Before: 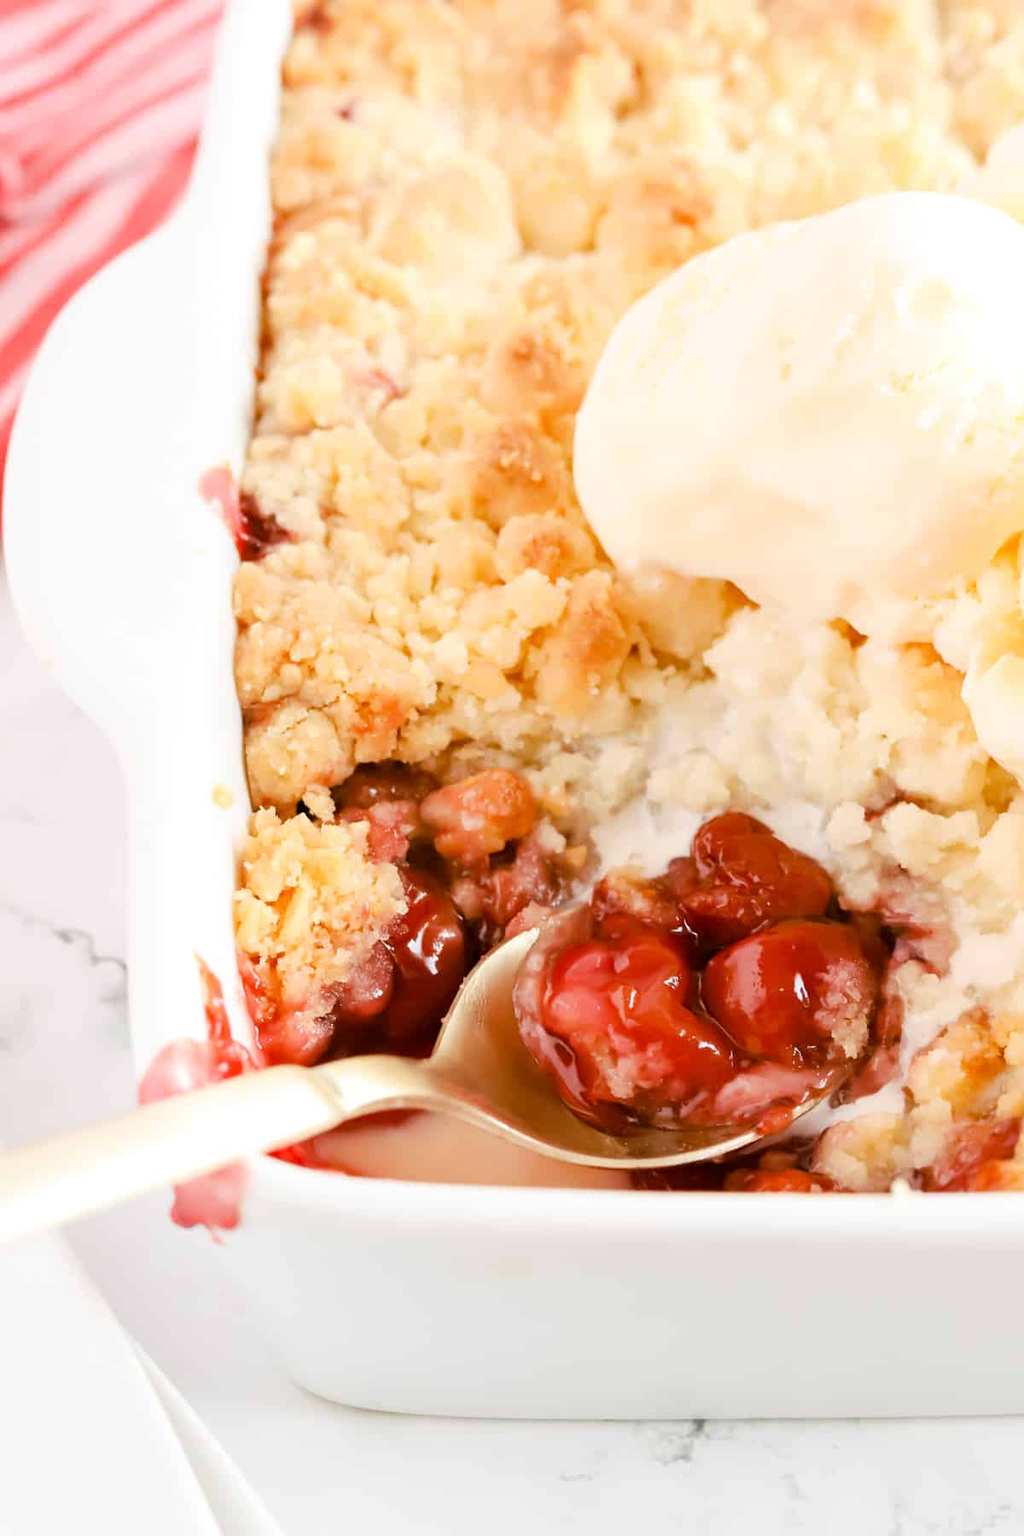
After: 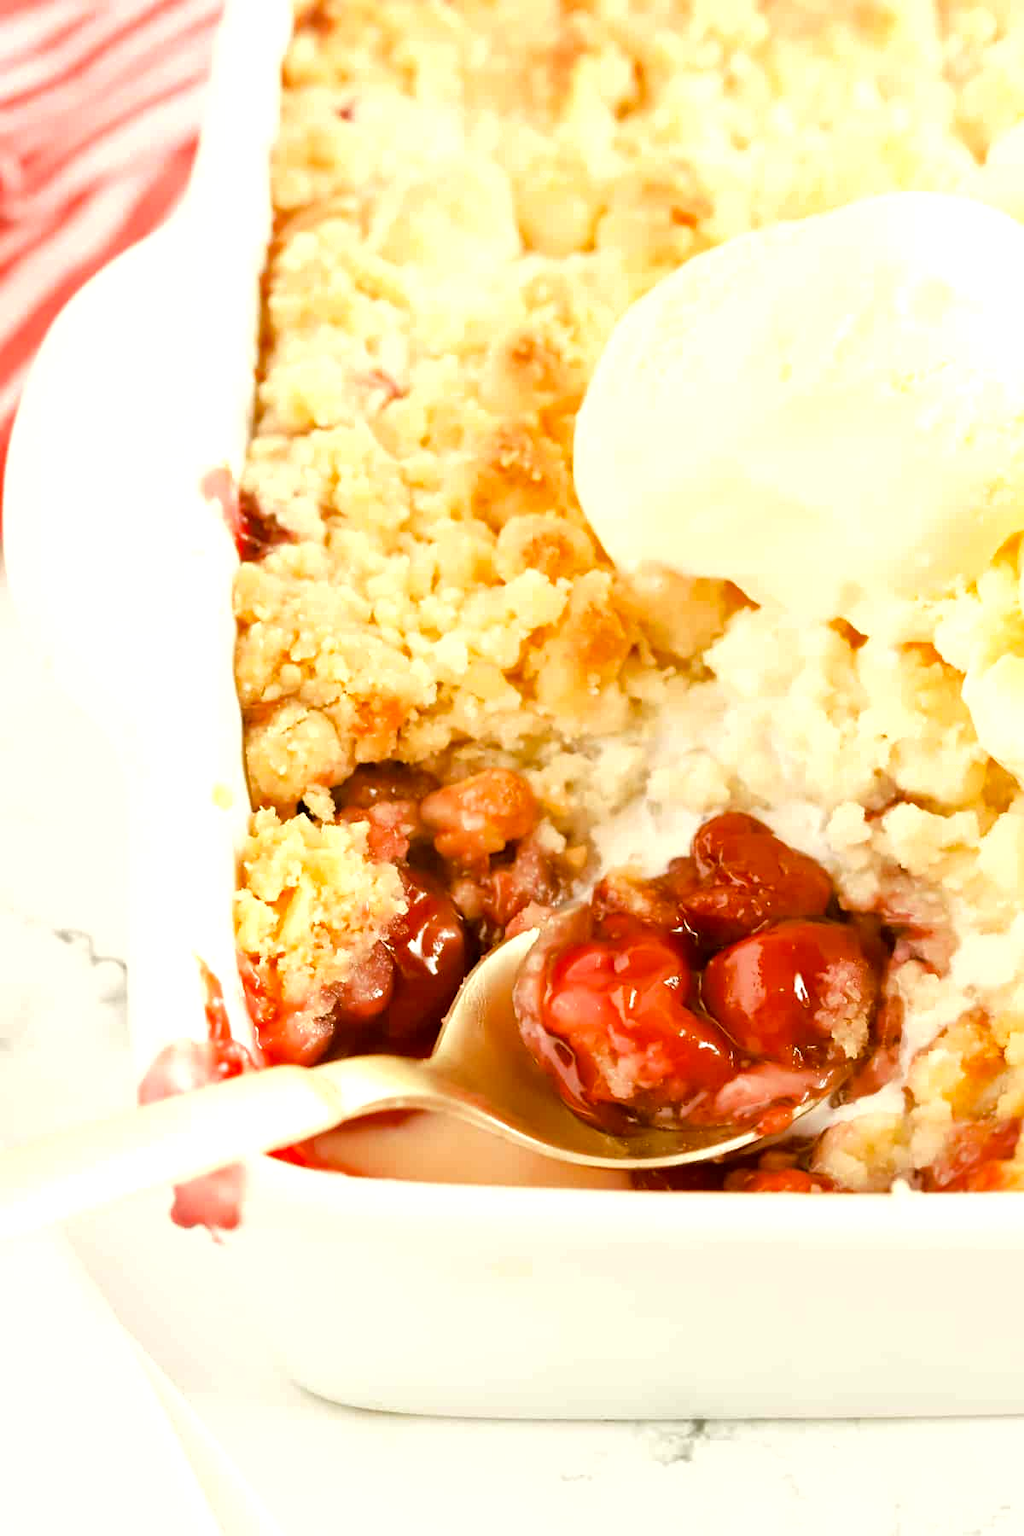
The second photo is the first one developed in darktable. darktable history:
exposure: black level correction 0.001, exposure 0.5 EV, compensate exposure bias true, compensate highlight preservation false
color correction: highlights a* -1.27, highlights b* 10.01, shadows a* 0.512, shadows b* 19.31
shadows and highlights: shadows 25.92, white point adjustment -3.15, highlights -29.78
